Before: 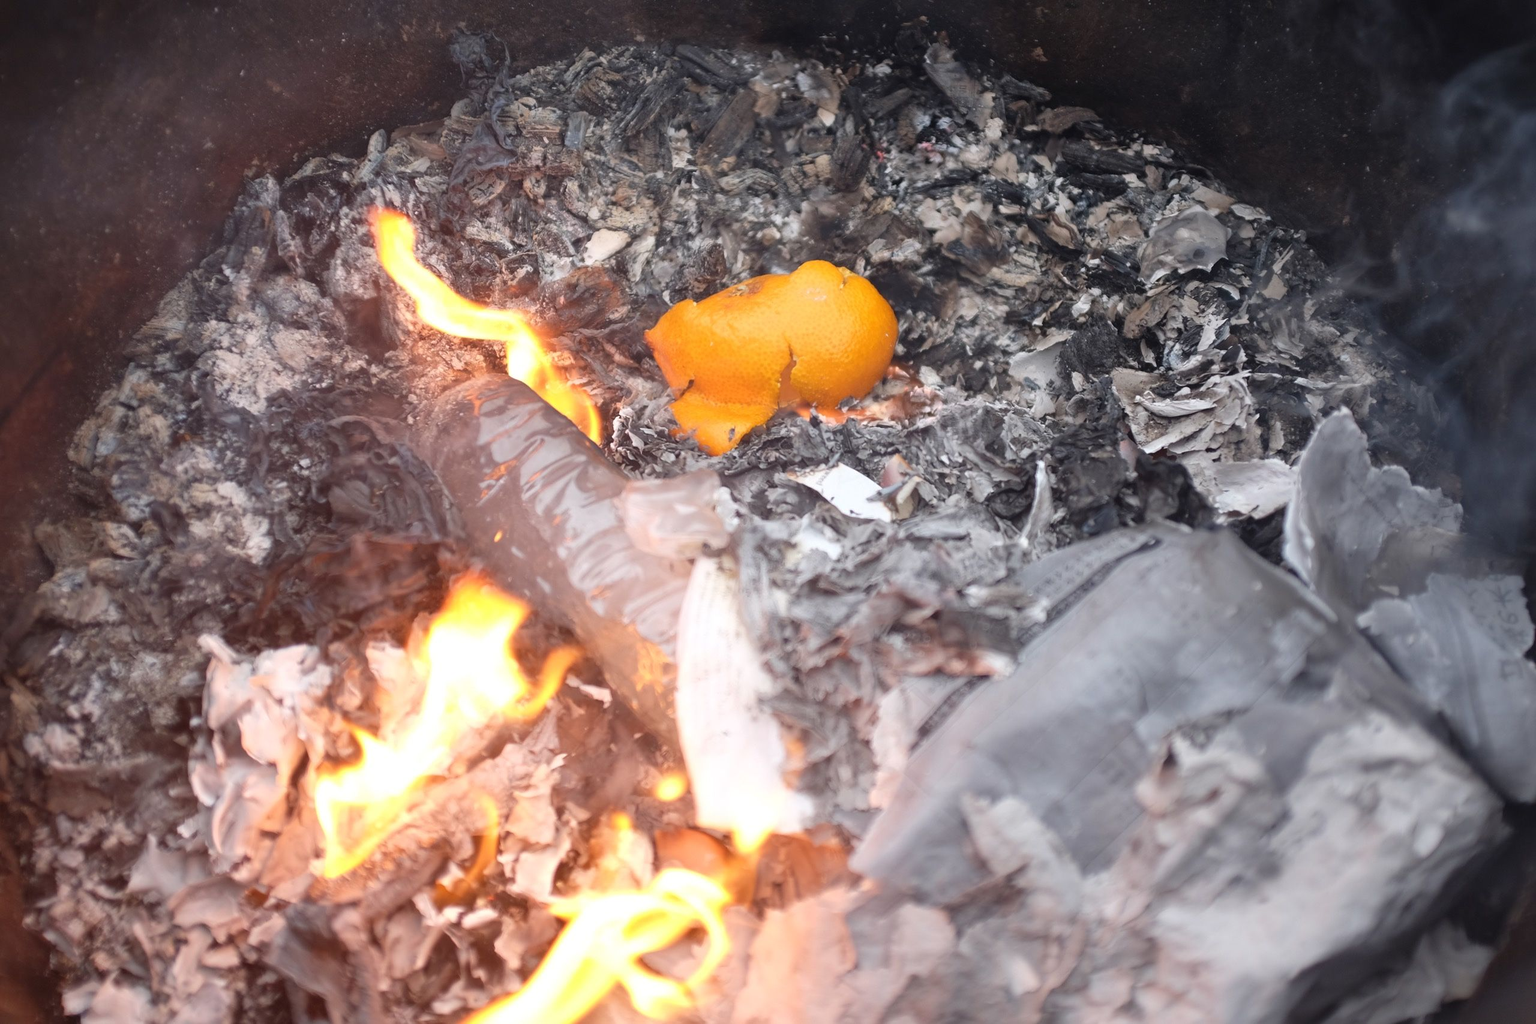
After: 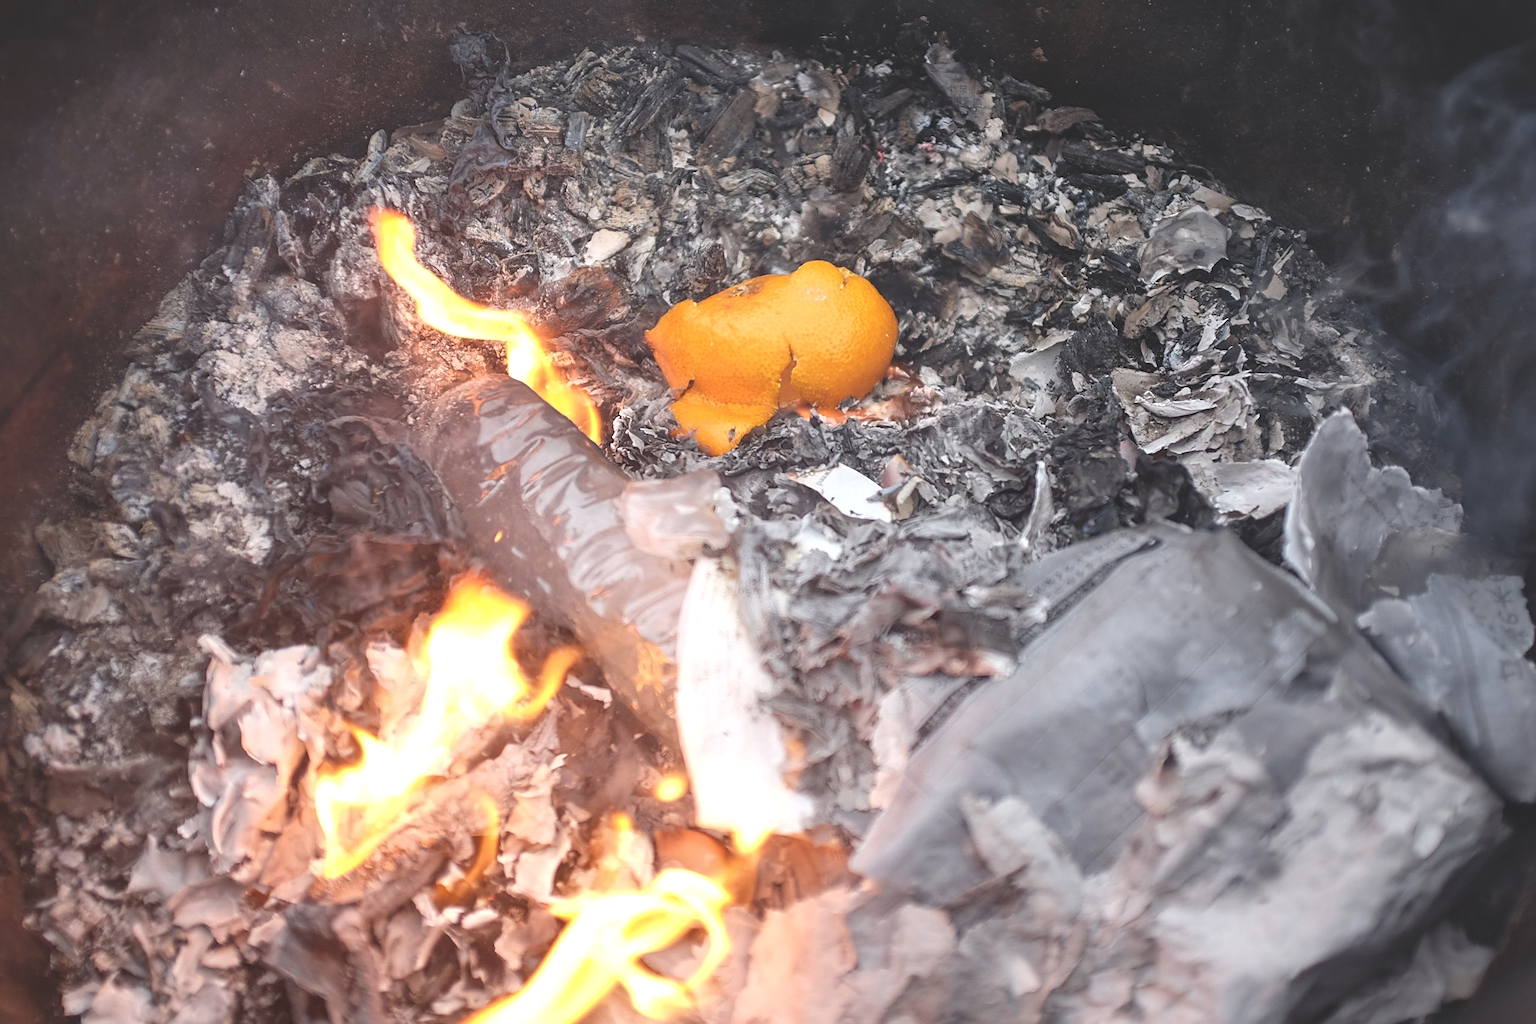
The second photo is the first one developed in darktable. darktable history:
local contrast: on, module defaults
exposure: black level correction -0.023, exposure -0.039 EV, compensate highlight preservation false
sharpen: on, module defaults
